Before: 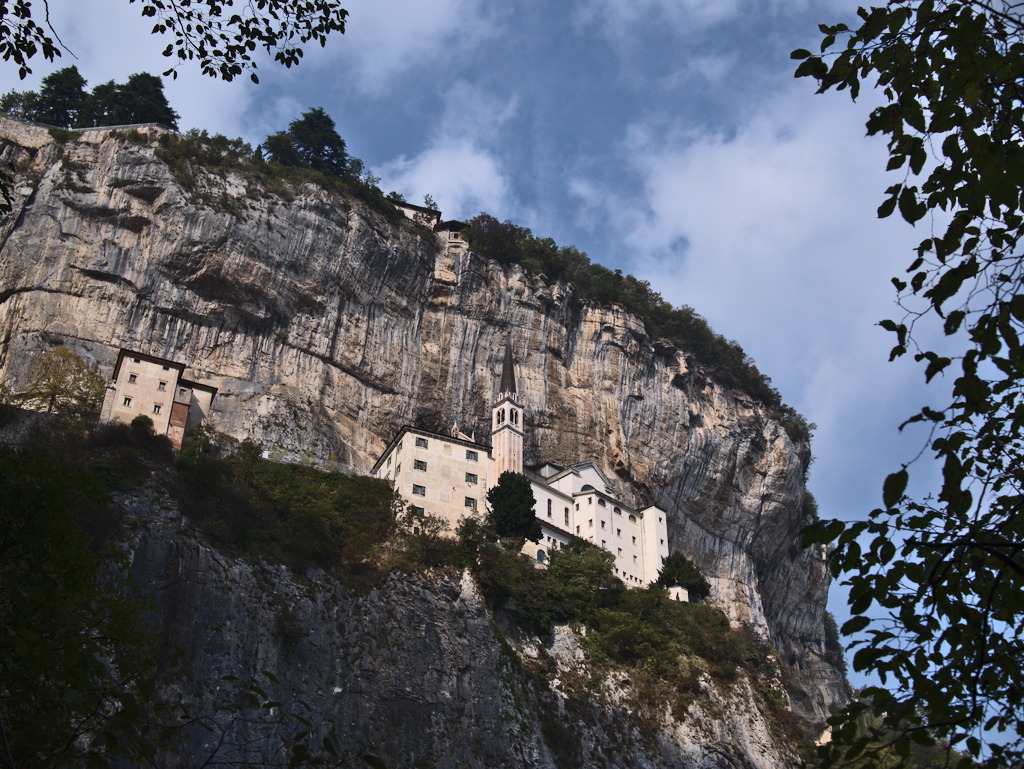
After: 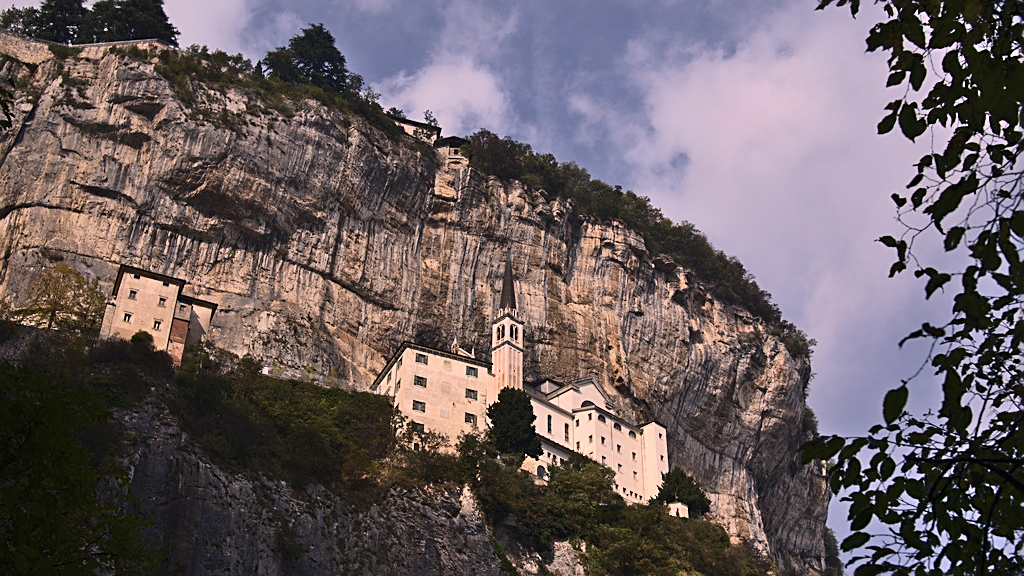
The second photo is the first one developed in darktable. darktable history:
color correction: highlights a* 11.96, highlights b* 11.58
crop: top 11.038%, bottom 13.962%
sharpen: on, module defaults
